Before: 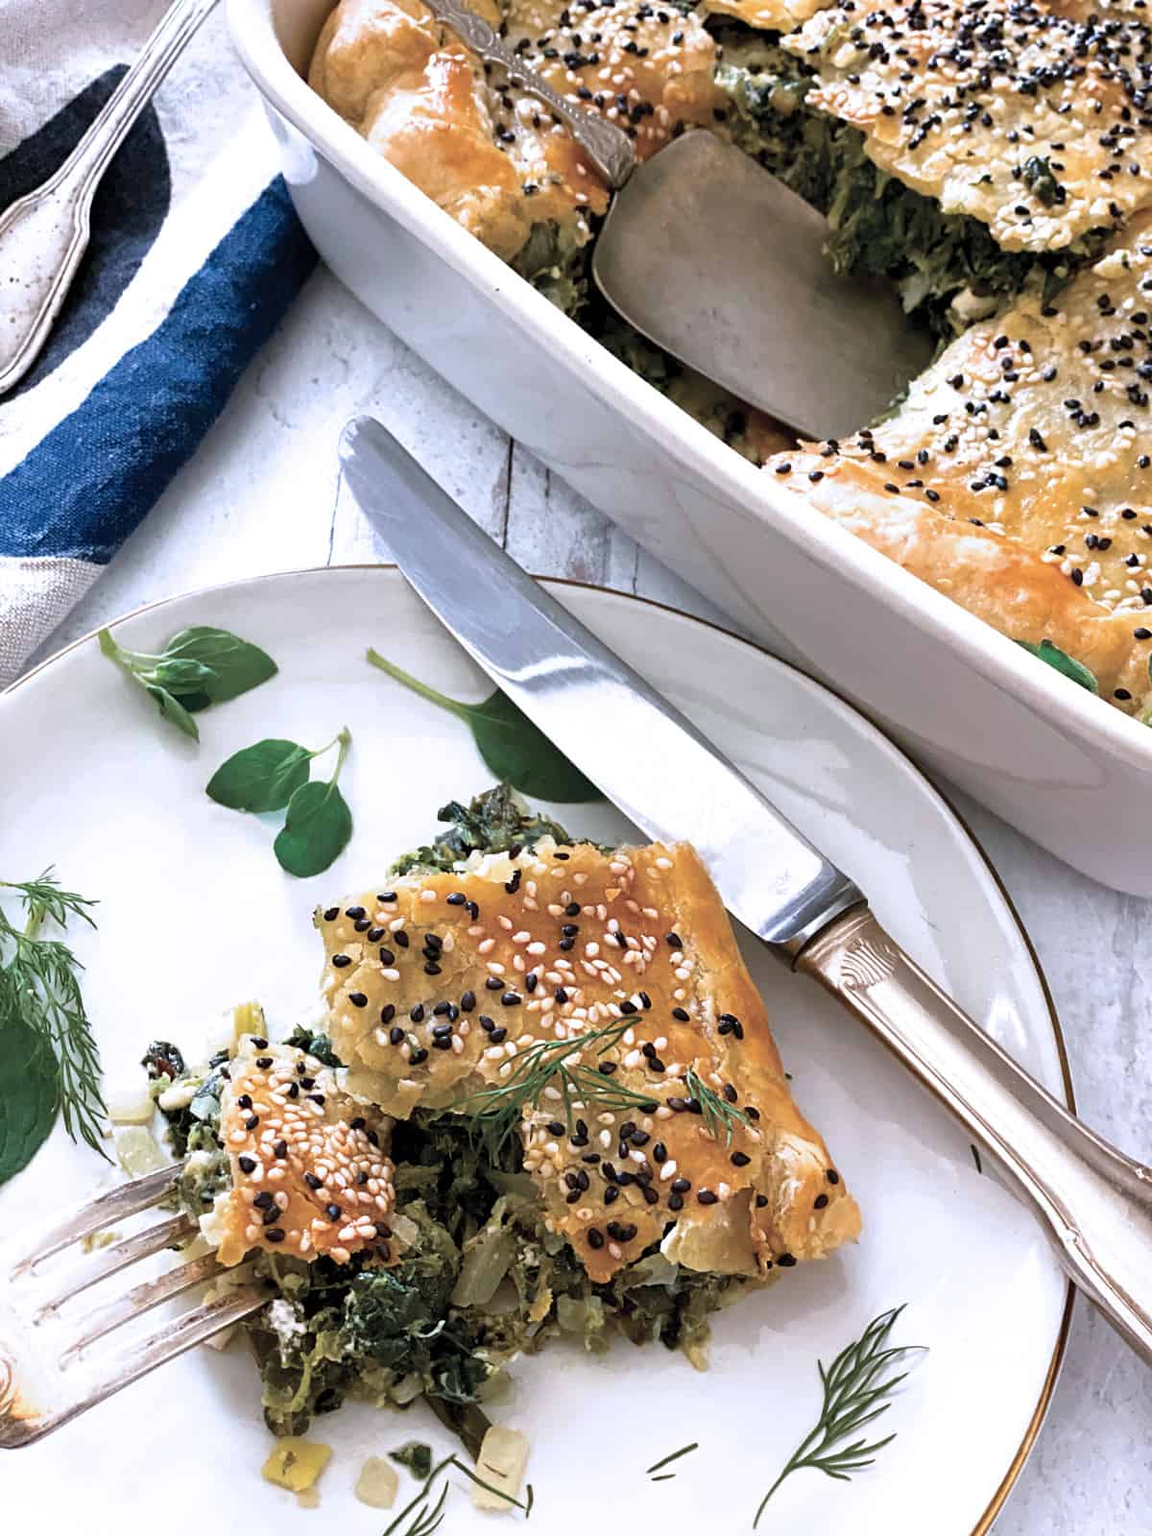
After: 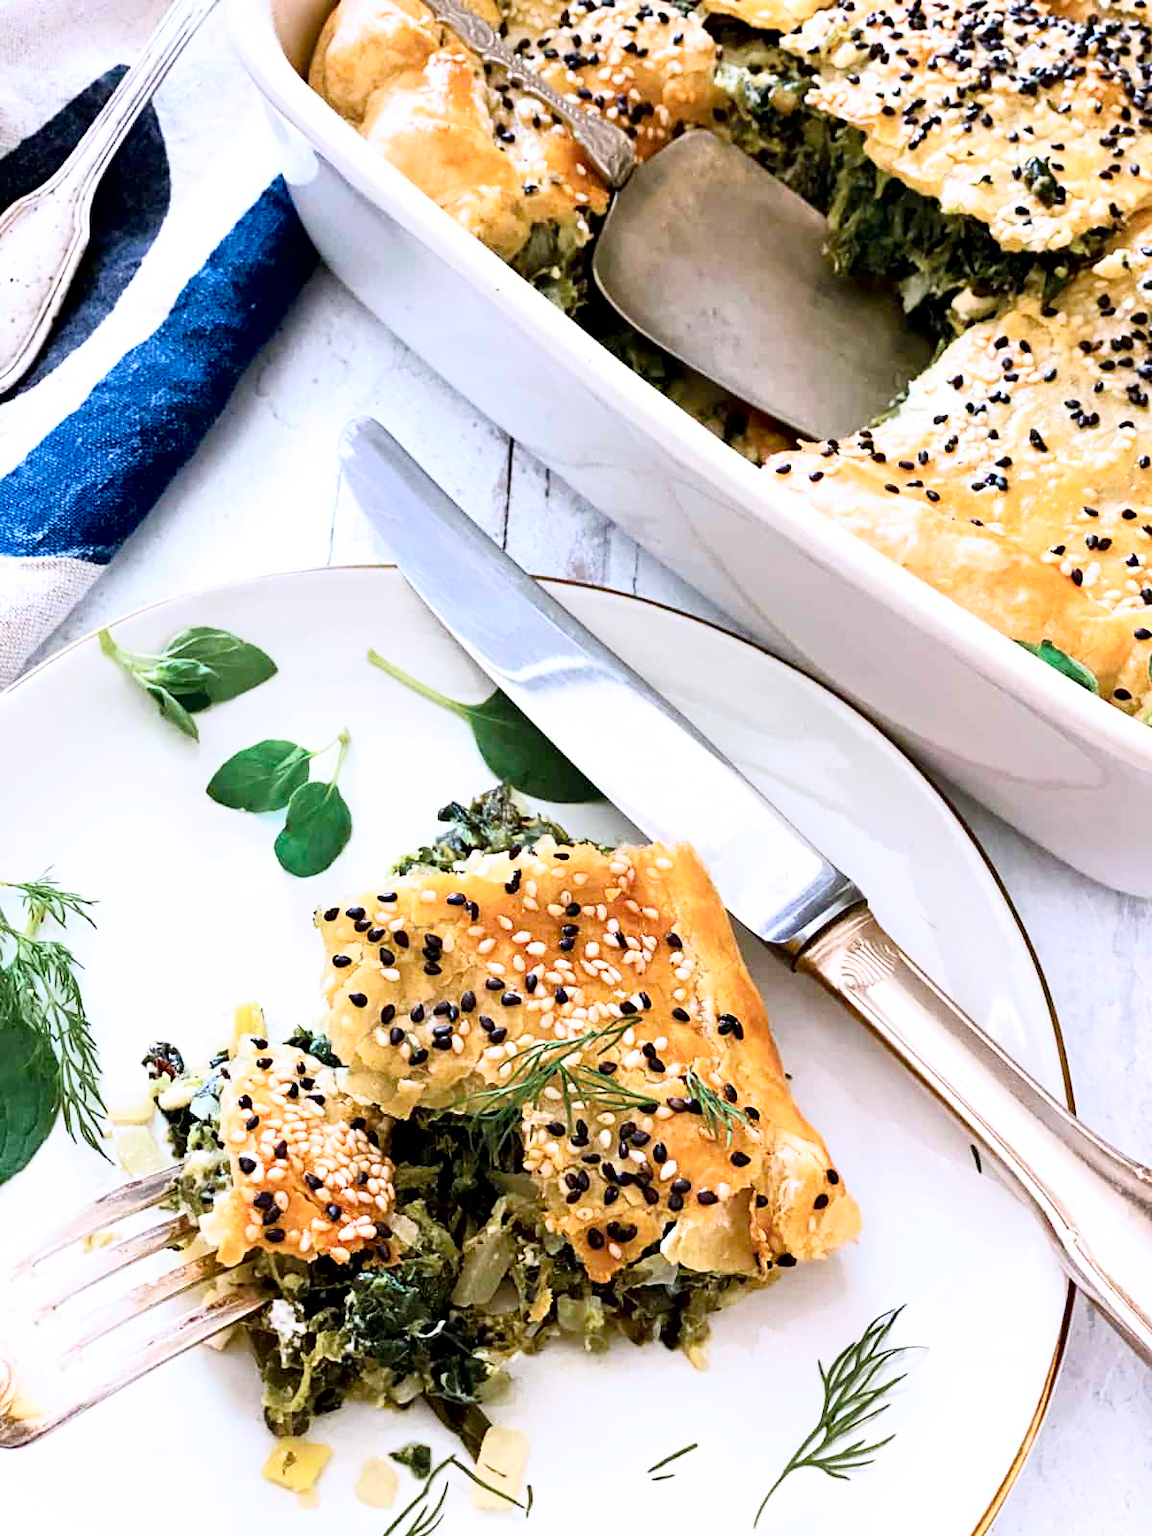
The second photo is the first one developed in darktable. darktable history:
color balance rgb: perceptual saturation grading › global saturation 0.007%, perceptual saturation grading › mid-tones 6.405%, perceptual saturation grading › shadows 72.037%
shadows and highlights: shadows 1.41, highlights 38.85
tone curve: curves: ch0 [(0, 0) (0.082, 0.02) (0.129, 0.078) (0.275, 0.301) (0.67, 0.809) (1, 1)], color space Lab, independent channels, preserve colors none
contrast brightness saturation: saturation 0.127
